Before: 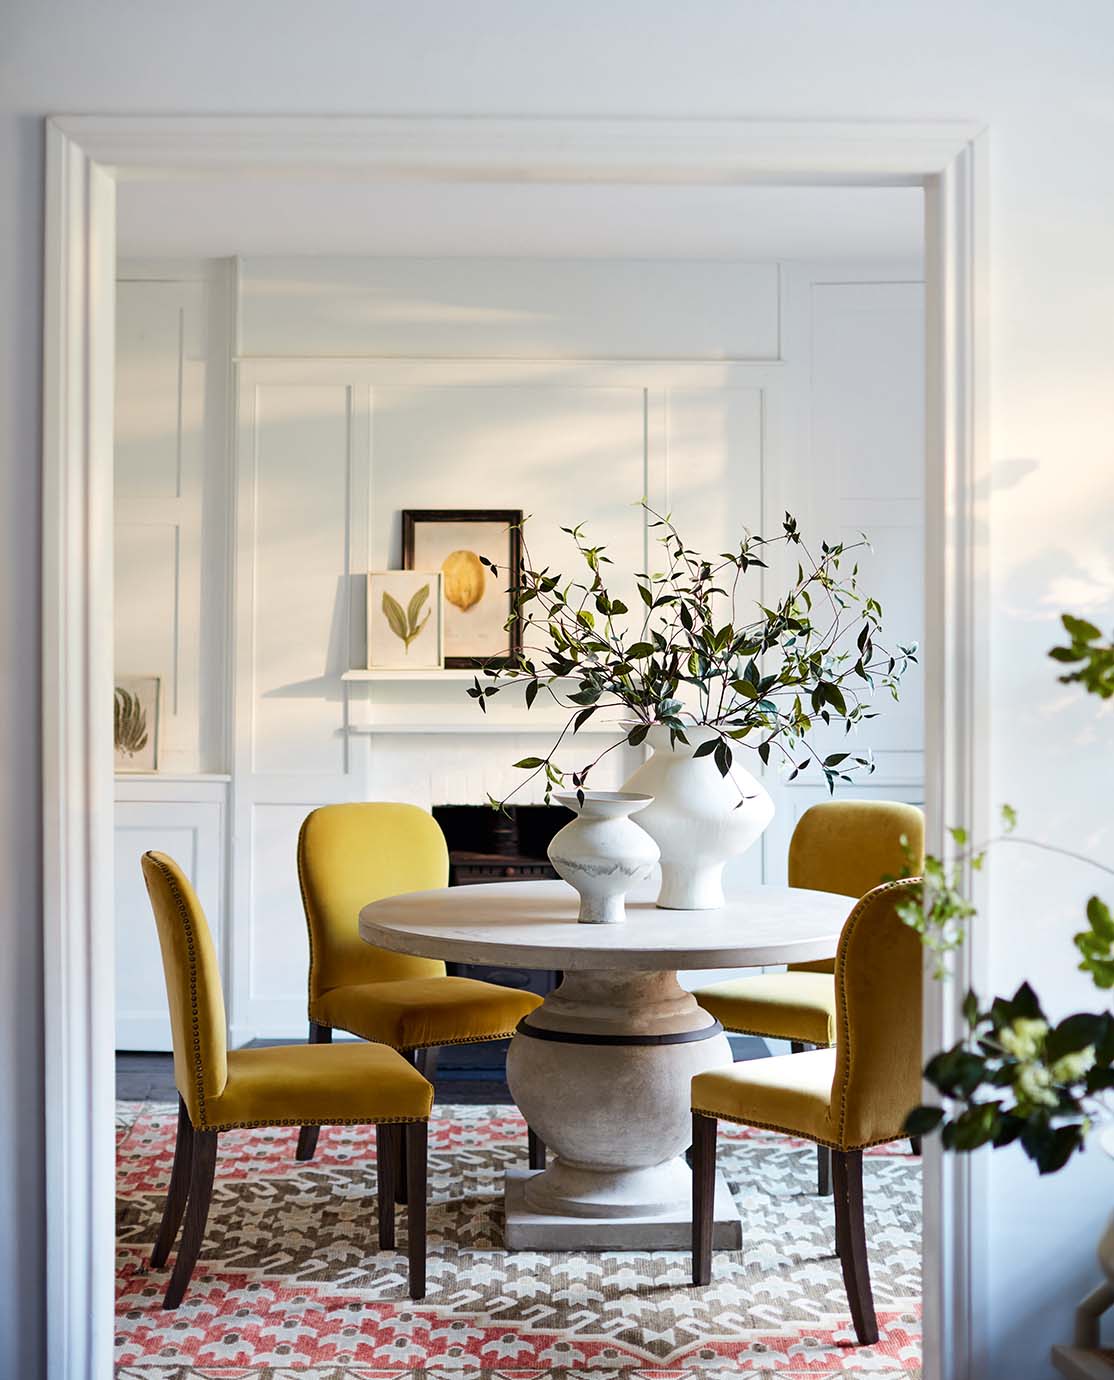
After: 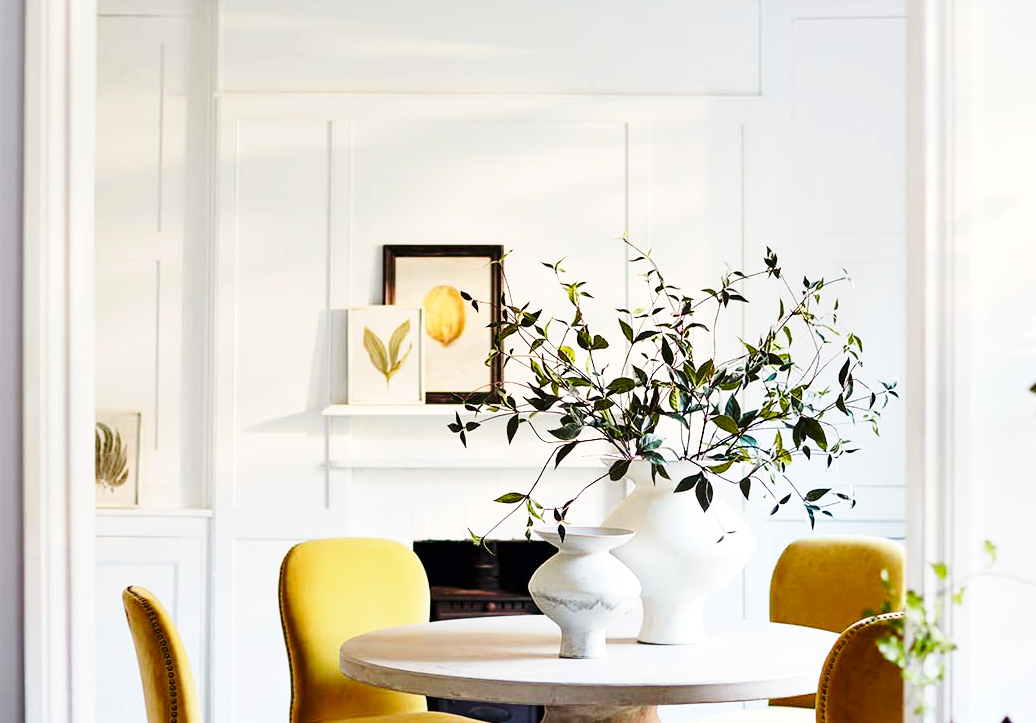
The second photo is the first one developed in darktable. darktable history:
crop: left 1.744%, top 19.225%, right 5.069%, bottom 28.357%
base curve: curves: ch0 [(0, 0) (0.028, 0.03) (0.121, 0.232) (0.46, 0.748) (0.859, 0.968) (1, 1)], preserve colors none
